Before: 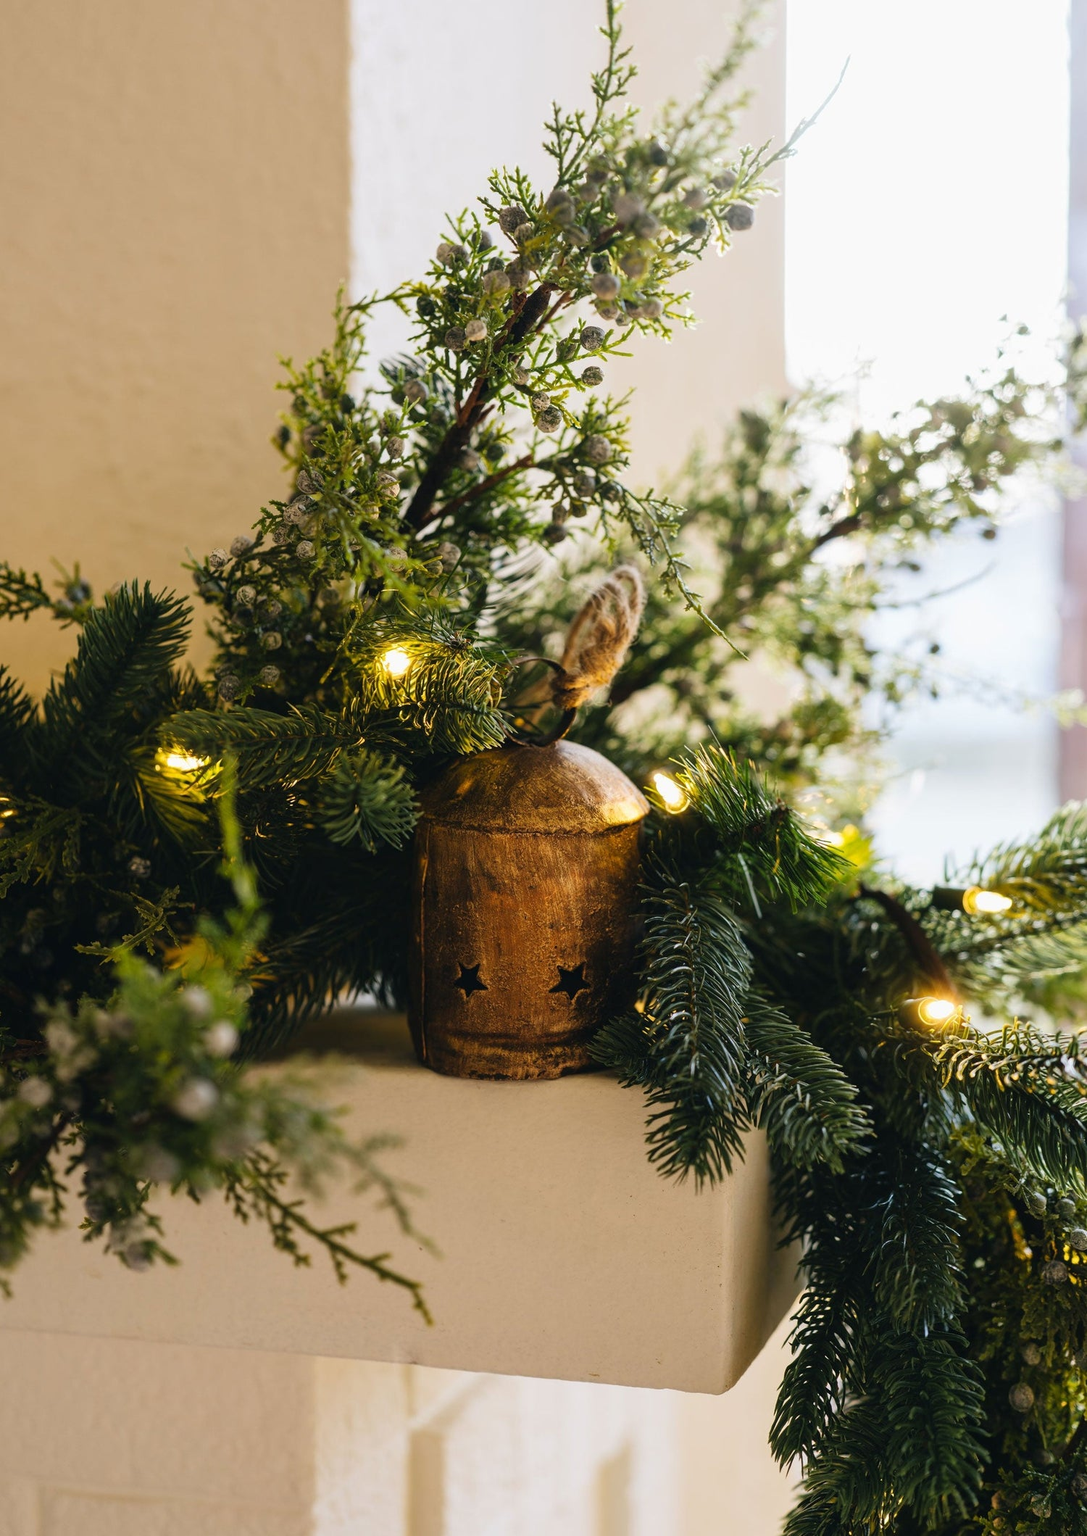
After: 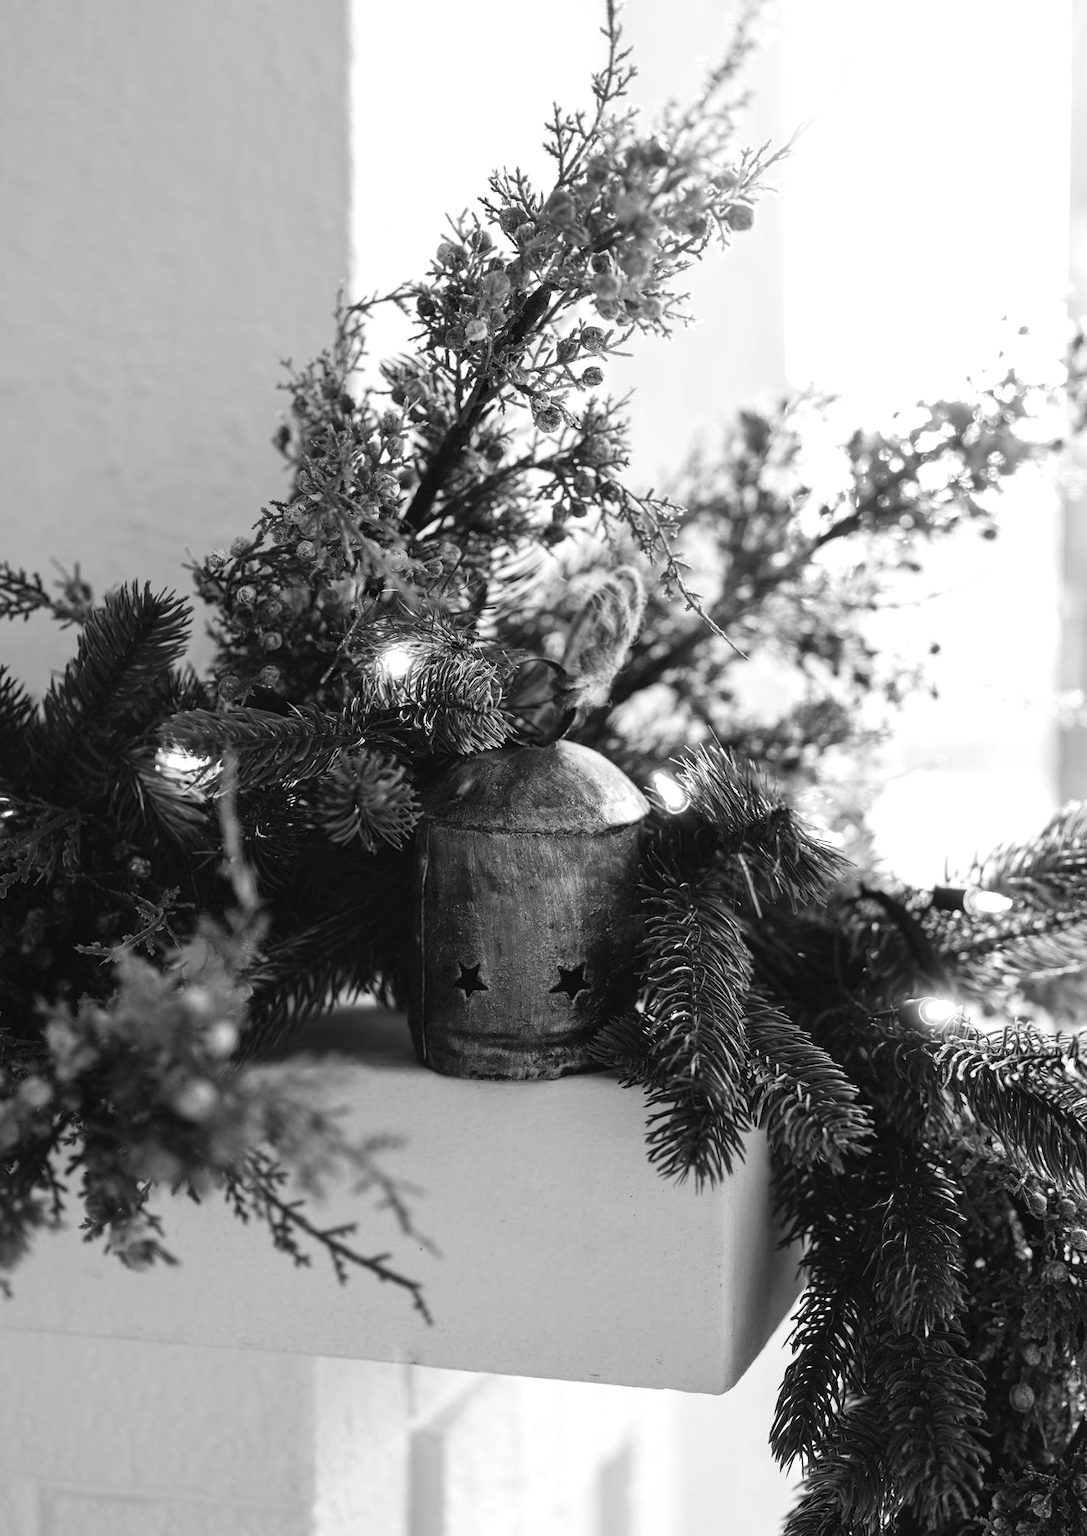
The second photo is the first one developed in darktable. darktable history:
exposure: black level correction 0.001, exposure 0.5 EV, compensate exposure bias true, compensate highlight preservation false
color calibration: output gray [0.267, 0.423, 0.267, 0], illuminant same as pipeline (D50), adaptation none (bypass)
